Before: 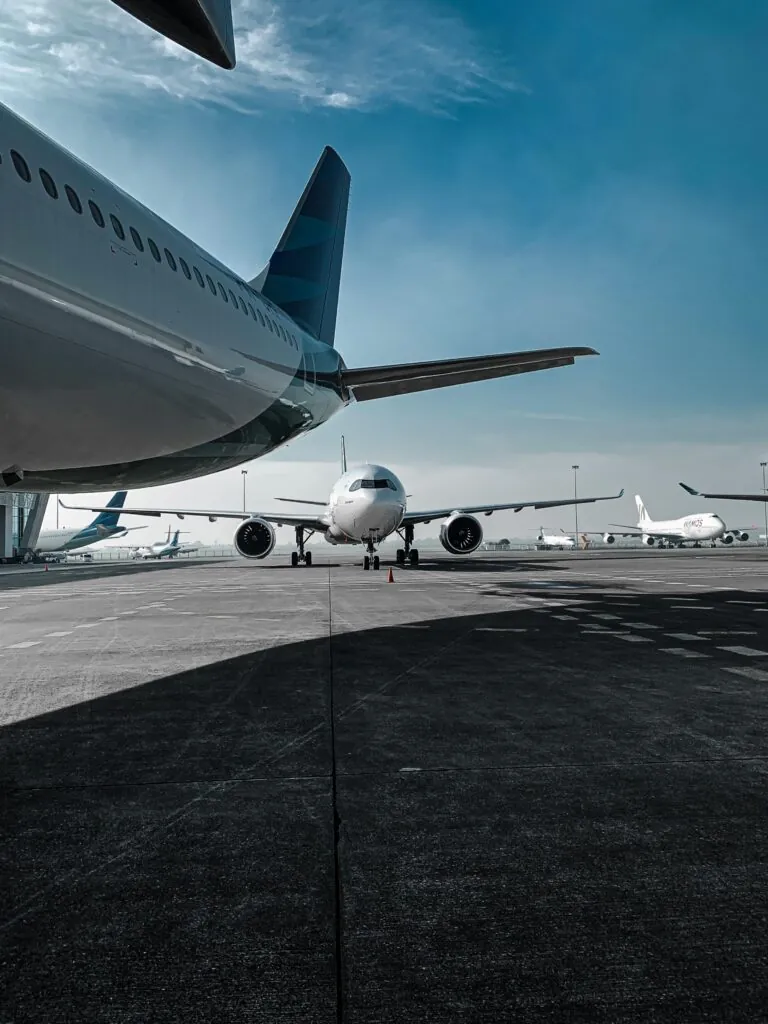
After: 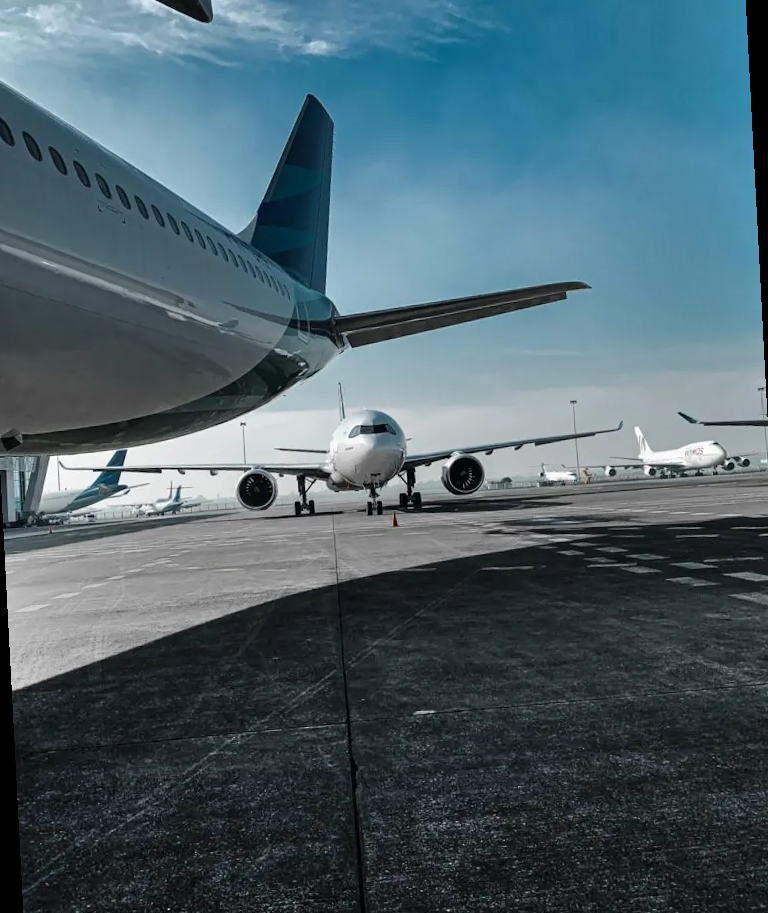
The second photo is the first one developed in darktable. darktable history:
shadows and highlights: soften with gaussian
rotate and perspective: rotation -3°, crop left 0.031, crop right 0.968, crop top 0.07, crop bottom 0.93
